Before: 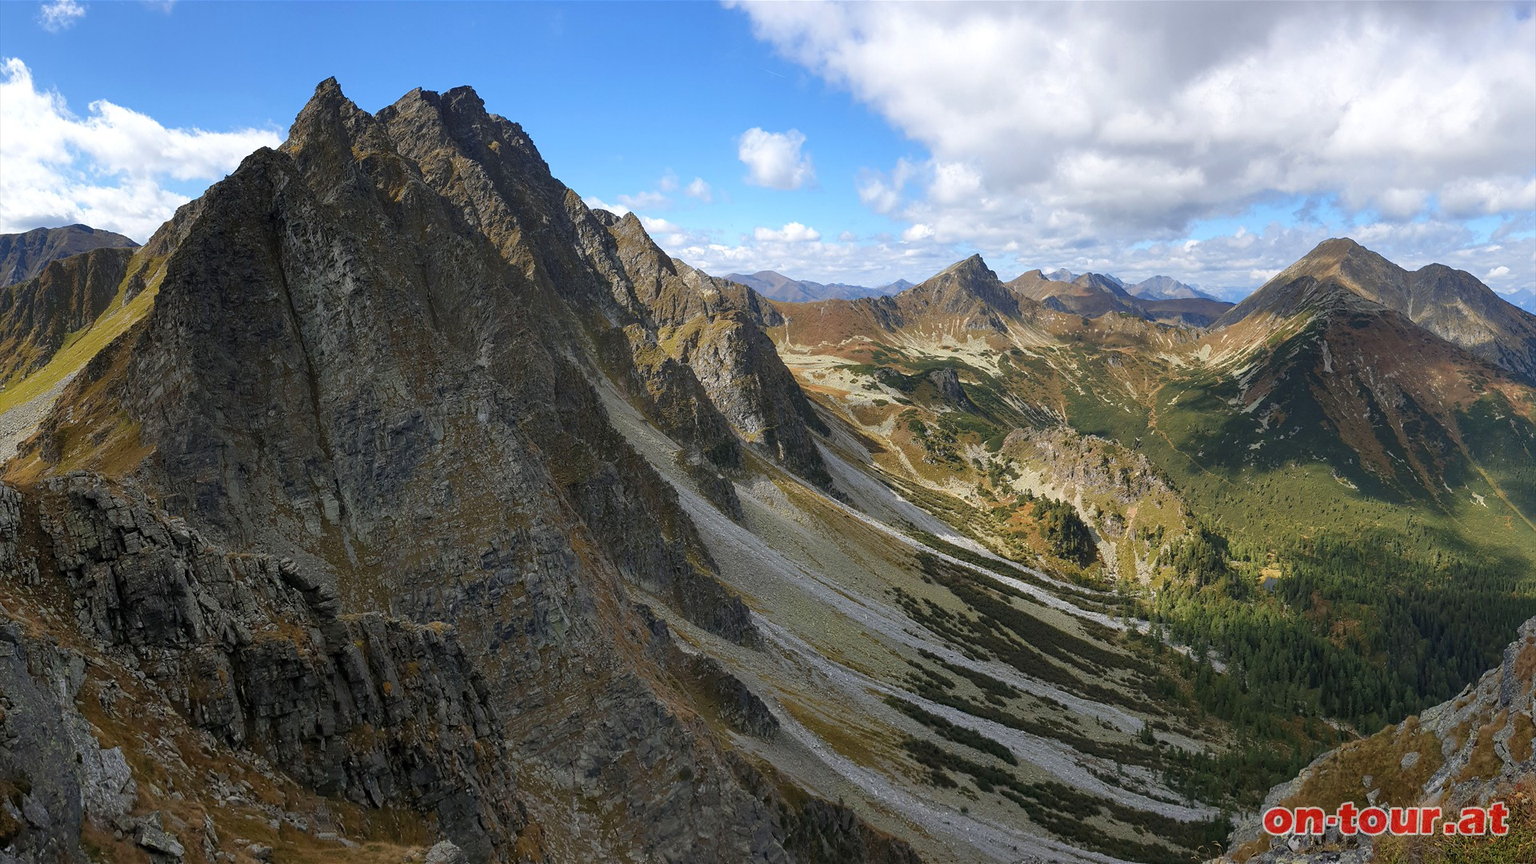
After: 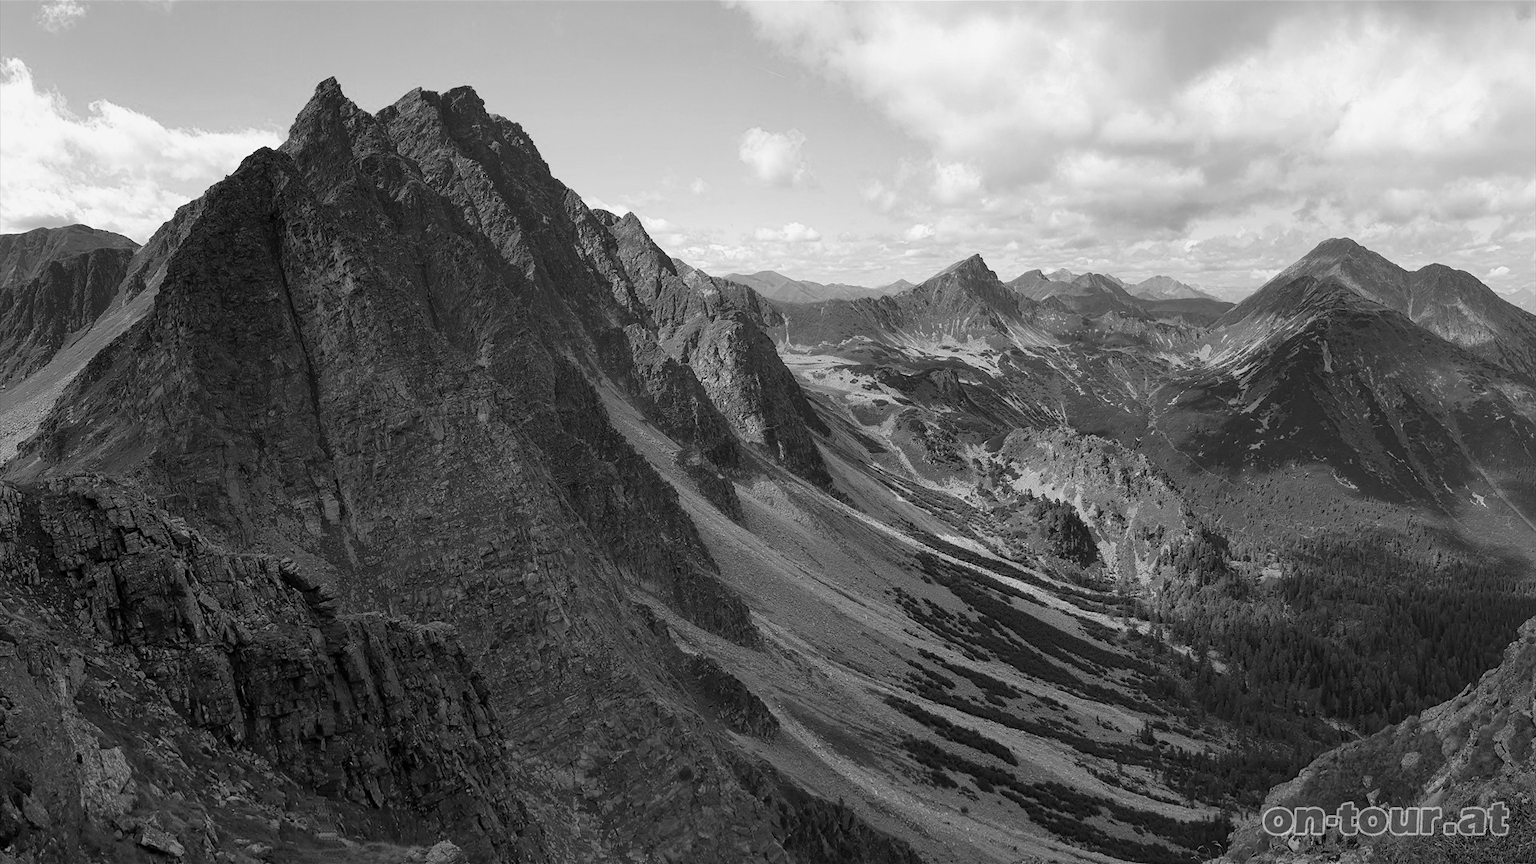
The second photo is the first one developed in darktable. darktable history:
color calibration: output gray [0.246, 0.254, 0.501, 0], gray › normalize channels true, illuminant same as pipeline (D50), x 0.347, y 0.359, temperature 4977.2 K, gamut compression 0.024
